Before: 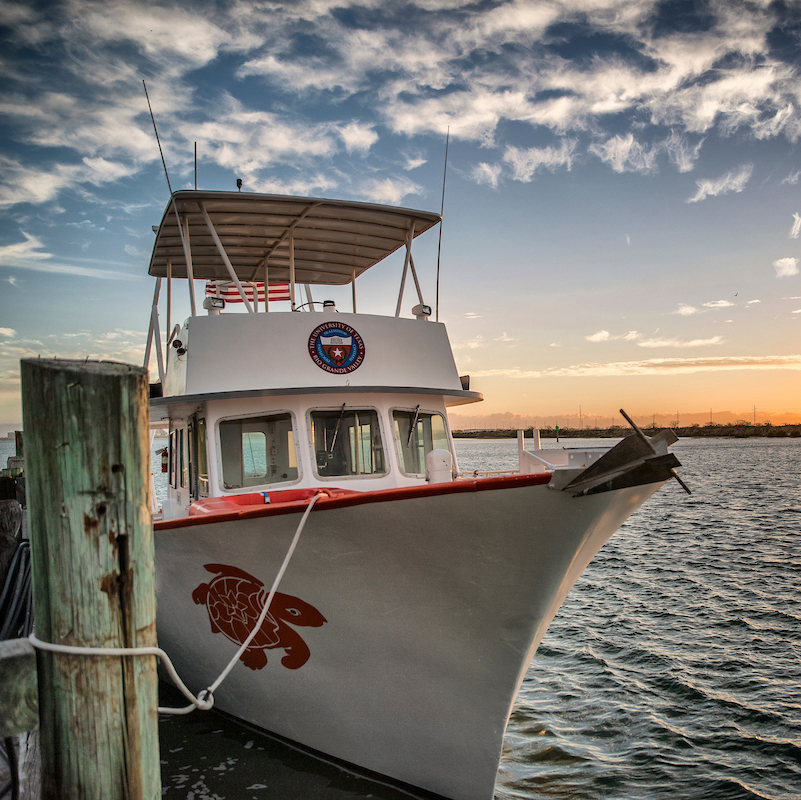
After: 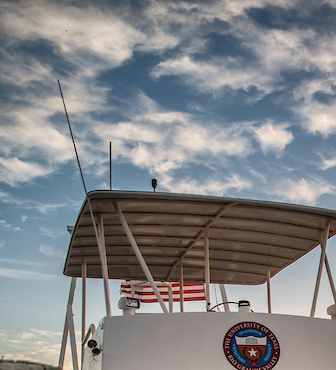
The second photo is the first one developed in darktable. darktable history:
shadows and highlights: shadows 32.83, highlights -47.7, soften with gaussian
crop and rotate: left 10.817%, top 0.062%, right 47.194%, bottom 53.626%
